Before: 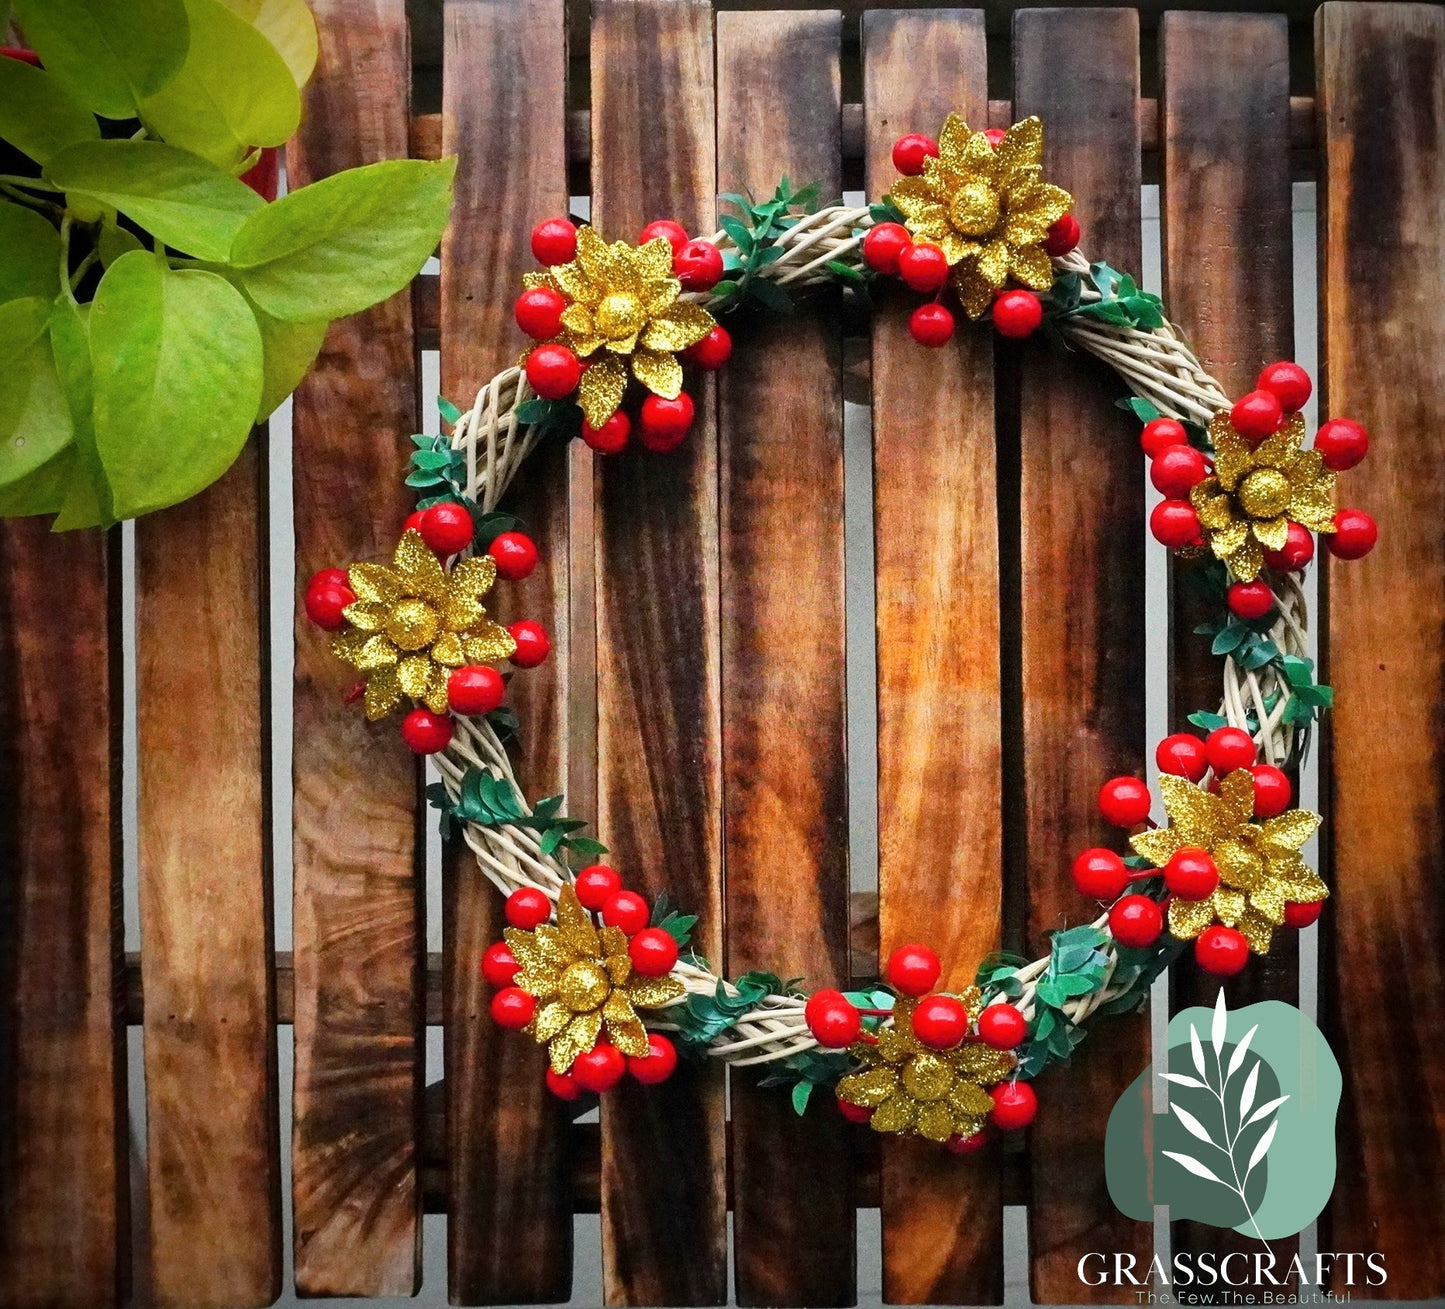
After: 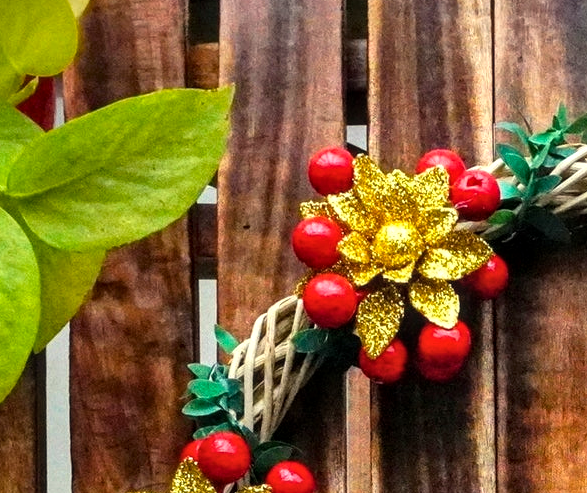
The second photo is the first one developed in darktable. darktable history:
crop: left 15.479%, top 5.437%, right 43.884%, bottom 56.887%
local contrast: on, module defaults
color balance rgb: highlights gain › luminance 5.71%, highlights gain › chroma 2.558%, highlights gain › hue 89.62°, perceptual saturation grading › global saturation 0.036%, global vibrance 30.038%, contrast 9.5%
